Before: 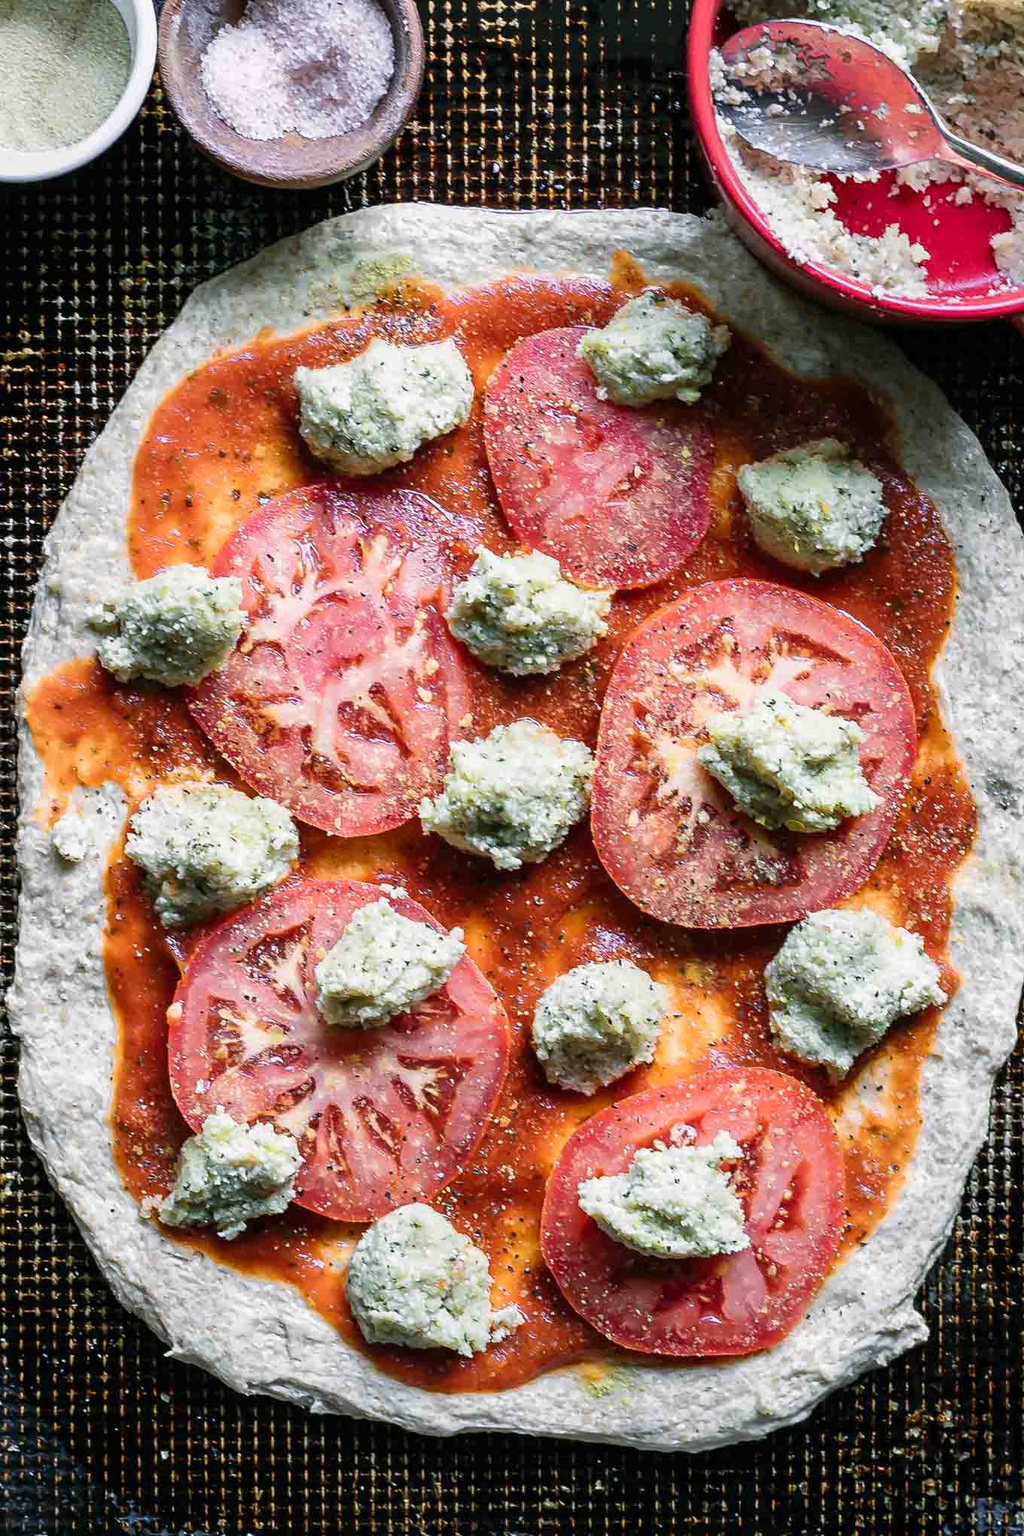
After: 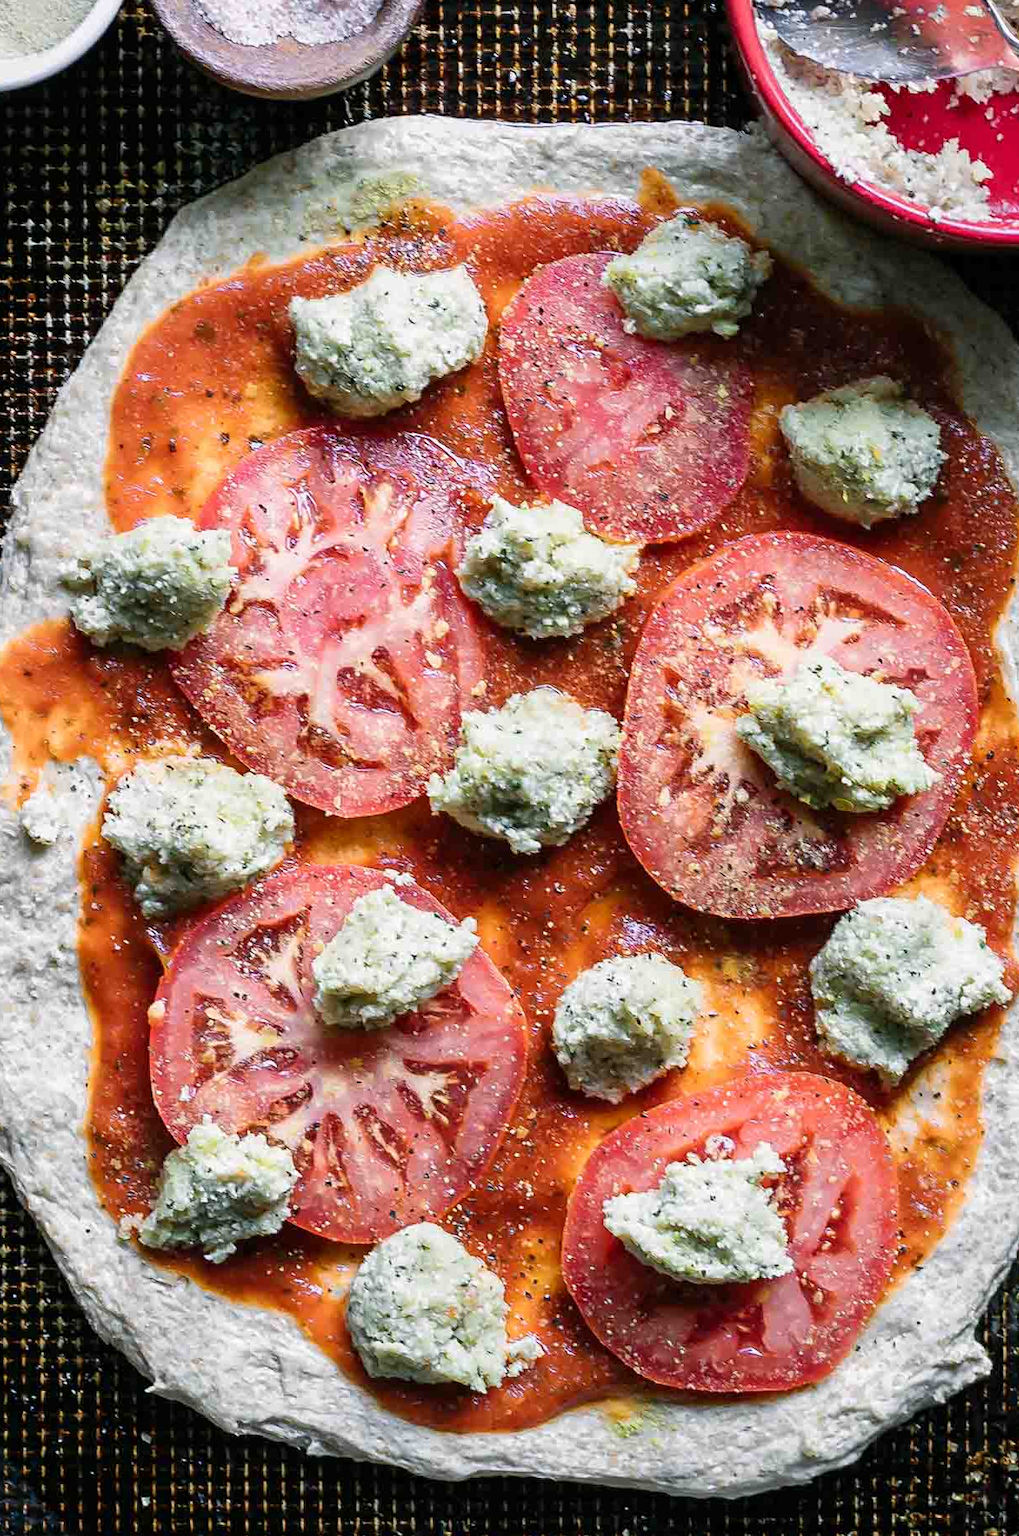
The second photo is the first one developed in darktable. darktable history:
crop: left 3.236%, top 6.457%, right 6.835%, bottom 3.179%
